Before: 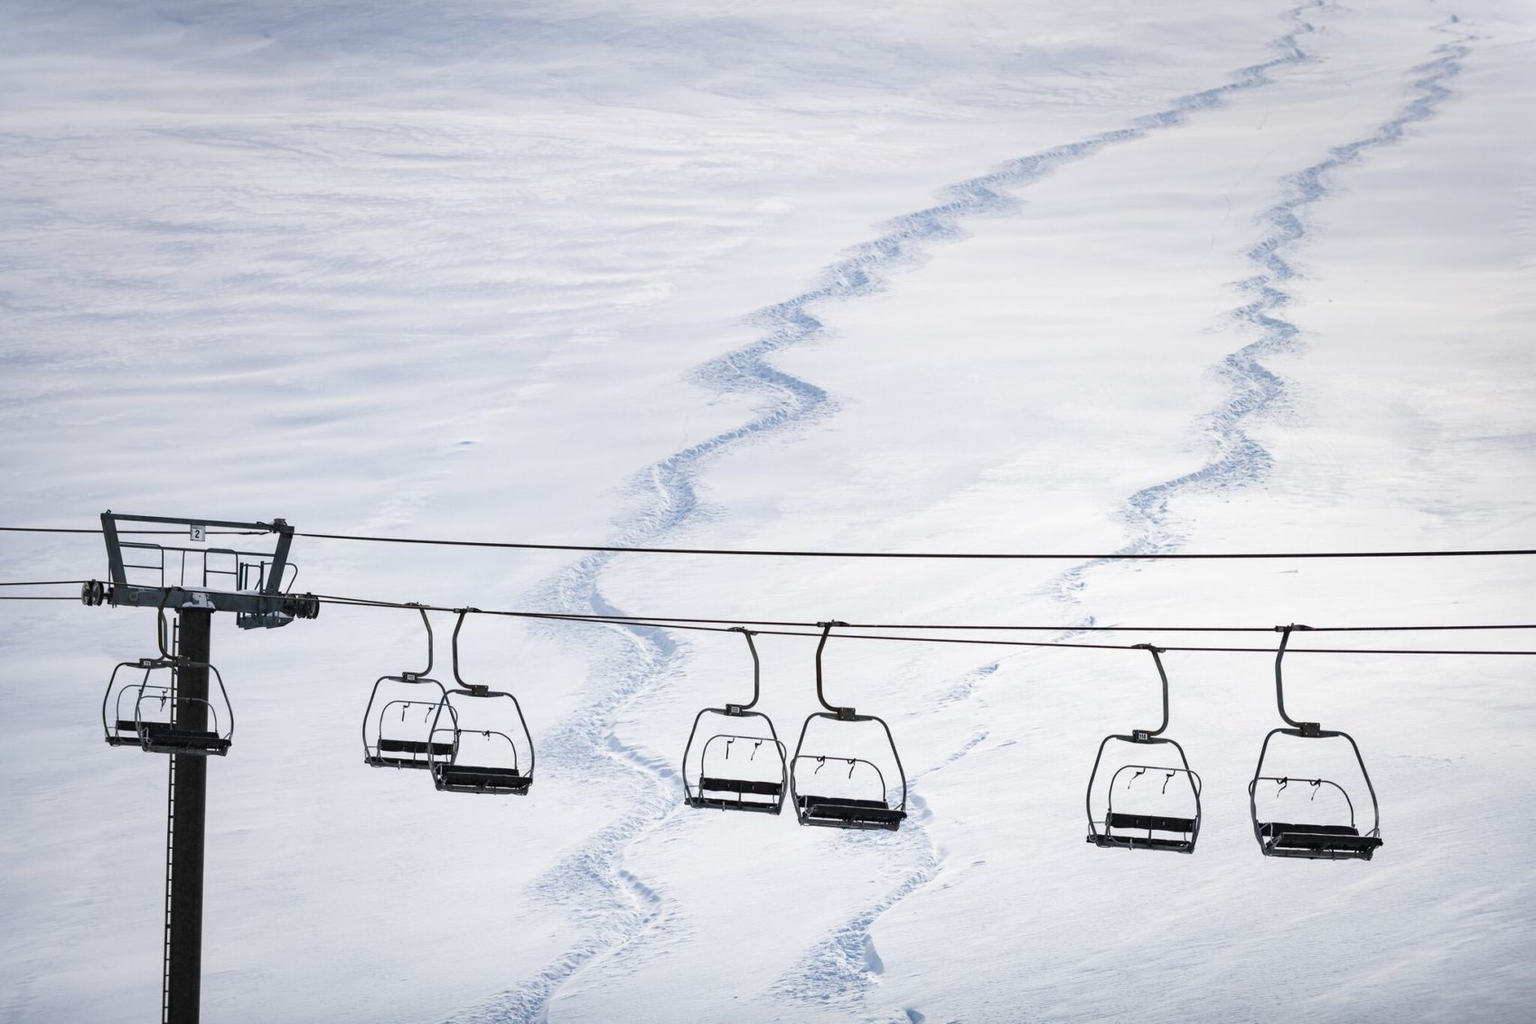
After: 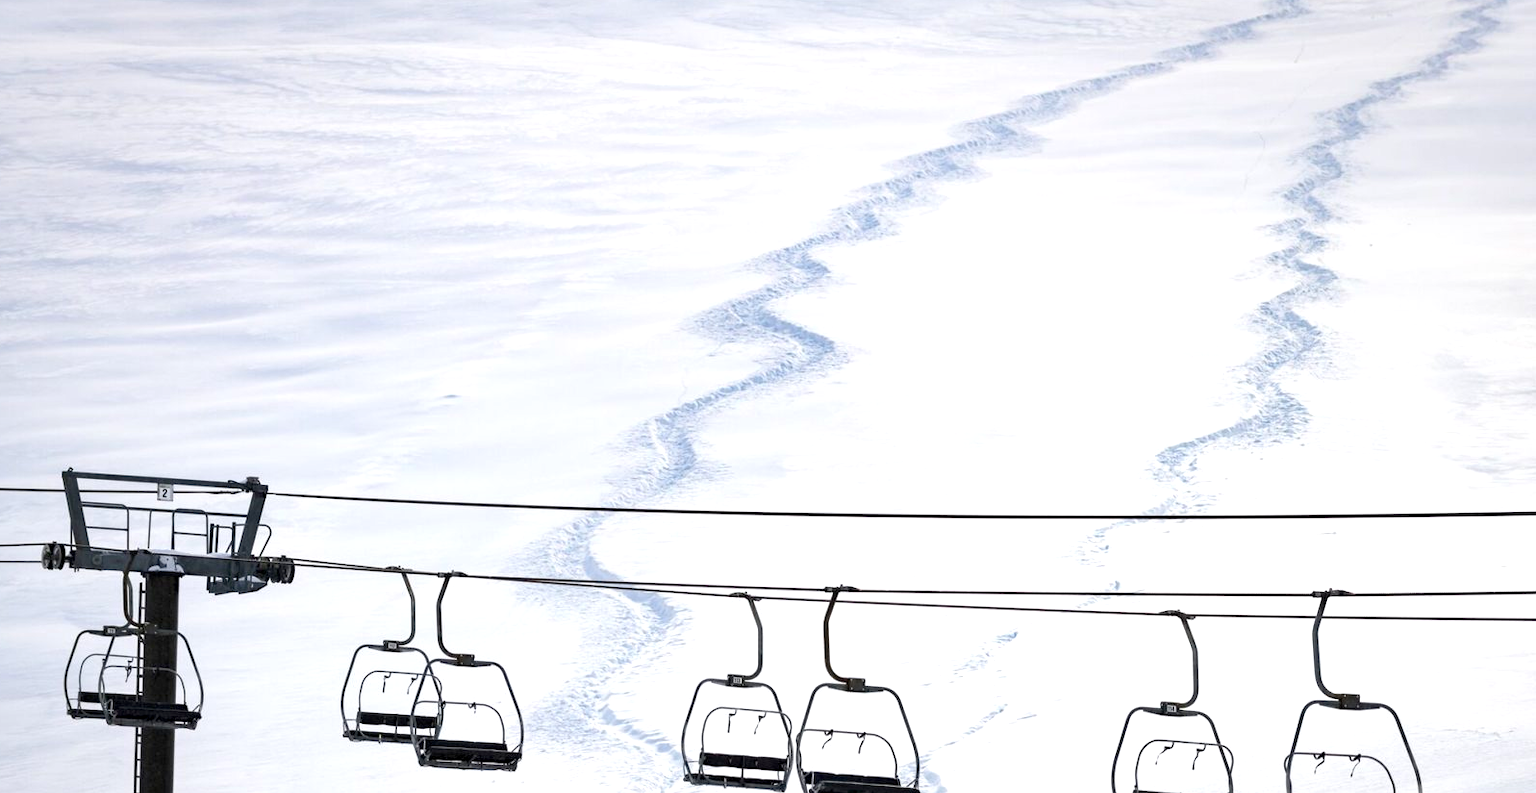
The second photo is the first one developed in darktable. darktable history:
crop: left 2.786%, top 6.972%, right 3.258%, bottom 20.159%
exposure: black level correction 0.005, exposure 0.412 EV, compensate exposure bias true, compensate highlight preservation false
